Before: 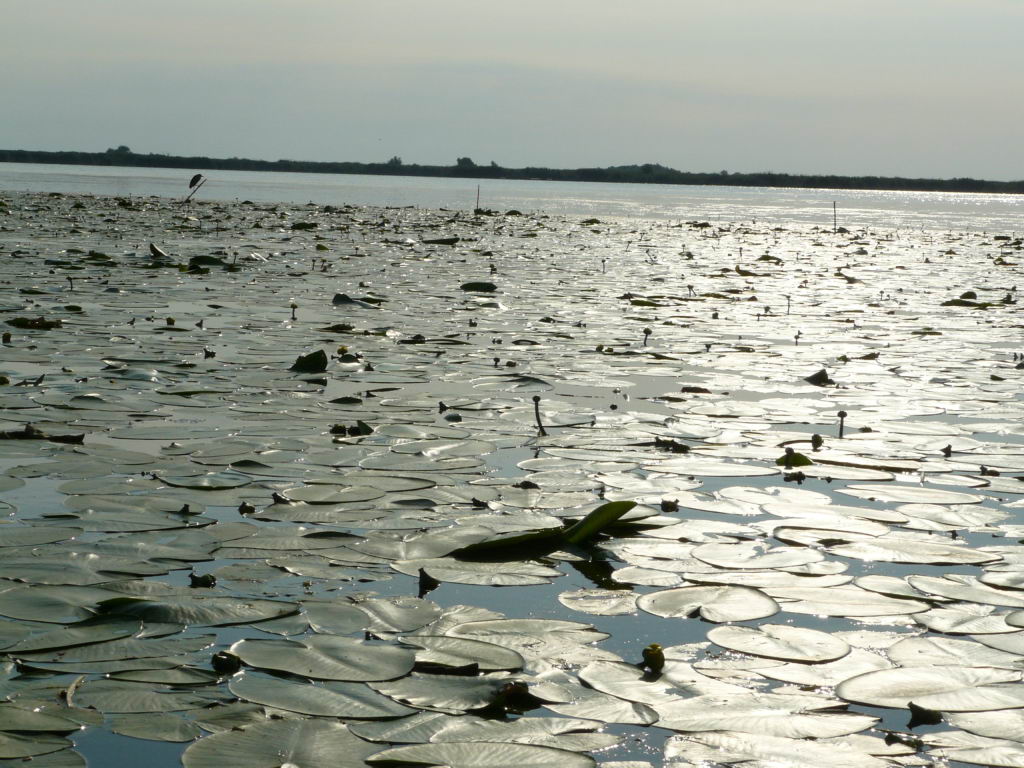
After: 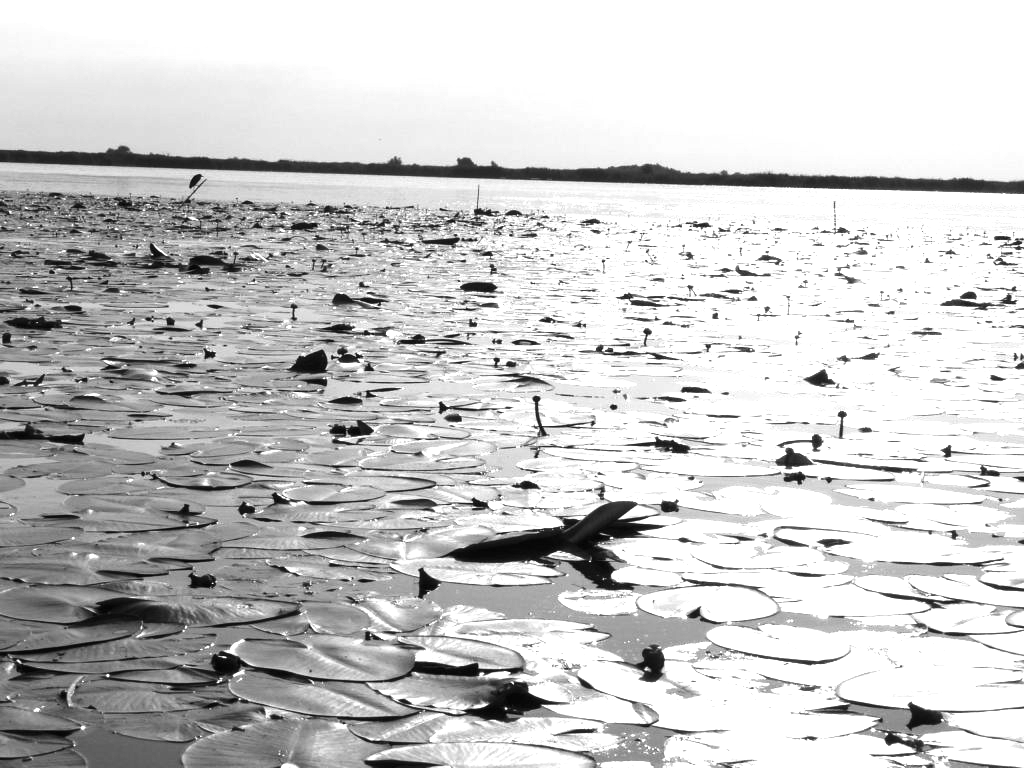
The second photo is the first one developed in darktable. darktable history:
exposure: black level correction 0, exposure 1.2 EV, compensate highlight preservation false
monochrome: on, module defaults
contrast brightness saturation: contrast 0.07, brightness -0.14, saturation 0.11
